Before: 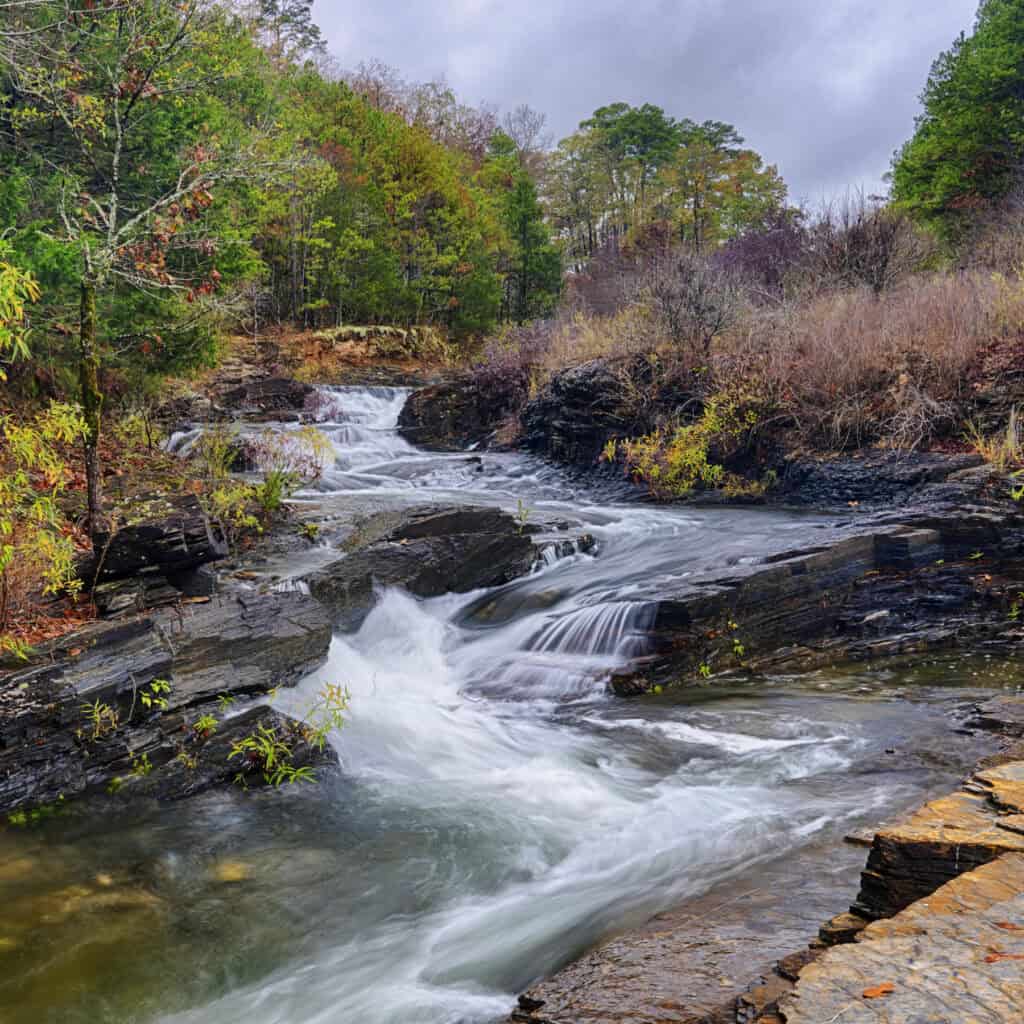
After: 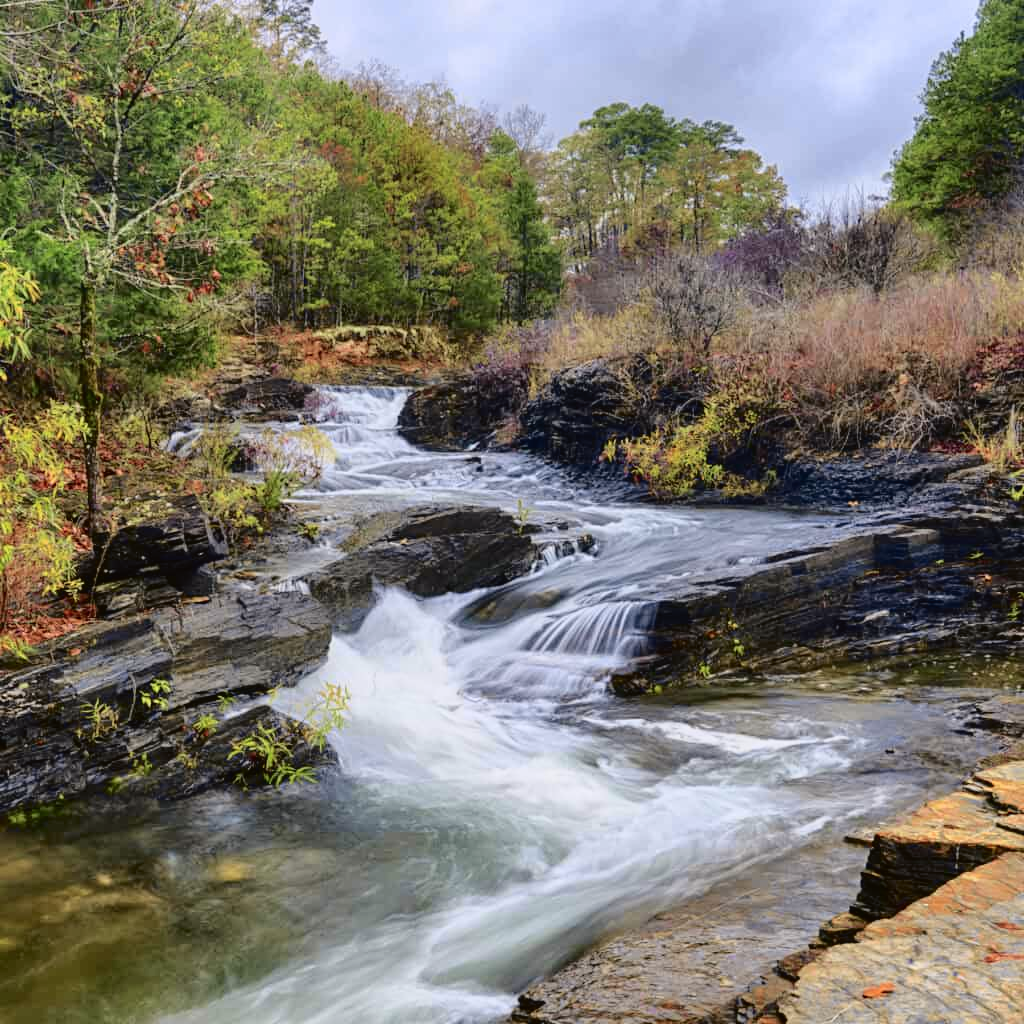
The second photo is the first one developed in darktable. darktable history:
tone curve: curves: ch0 [(0, 0.021) (0.049, 0.044) (0.152, 0.14) (0.328, 0.377) (0.473, 0.543) (0.641, 0.705) (0.85, 0.894) (1, 0.969)]; ch1 [(0, 0) (0.302, 0.331) (0.427, 0.433) (0.472, 0.47) (0.502, 0.503) (0.527, 0.521) (0.564, 0.58) (0.614, 0.626) (0.677, 0.701) (0.859, 0.885) (1, 1)]; ch2 [(0, 0) (0.33, 0.301) (0.447, 0.44) (0.487, 0.496) (0.502, 0.516) (0.535, 0.563) (0.565, 0.593) (0.618, 0.628) (1, 1)], color space Lab, independent channels, preserve colors none
